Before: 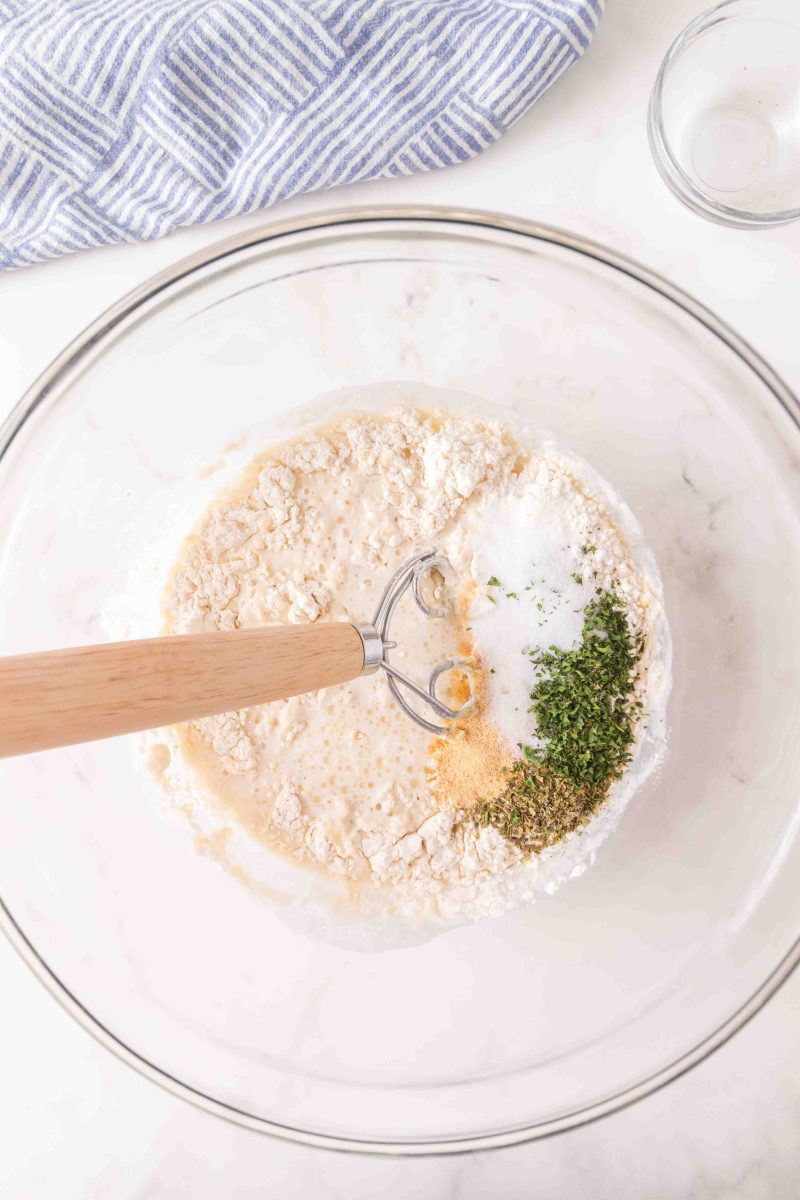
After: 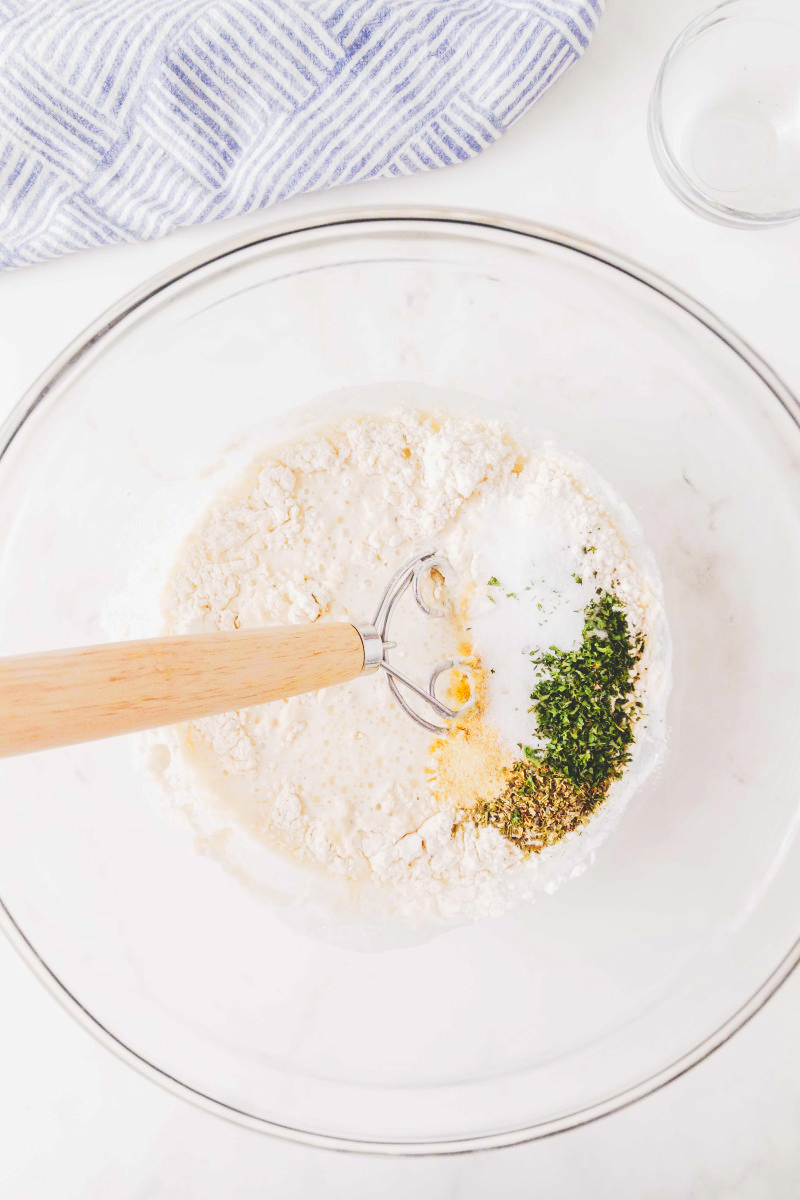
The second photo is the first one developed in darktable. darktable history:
exposure: black level correction 0.001, exposure -0.125 EV, compensate exposure bias true, compensate highlight preservation false
tone curve: curves: ch0 [(0, 0) (0.003, 0.145) (0.011, 0.15) (0.025, 0.15) (0.044, 0.156) (0.069, 0.161) (0.1, 0.169) (0.136, 0.175) (0.177, 0.184) (0.224, 0.196) (0.277, 0.234) (0.335, 0.291) (0.399, 0.391) (0.468, 0.505) (0.543, 0.633) (0.623, 0.742) (0.709, 0.826) (0.801, 0.882) (0.898, 0.93) (1, 1)], preserve colors none
